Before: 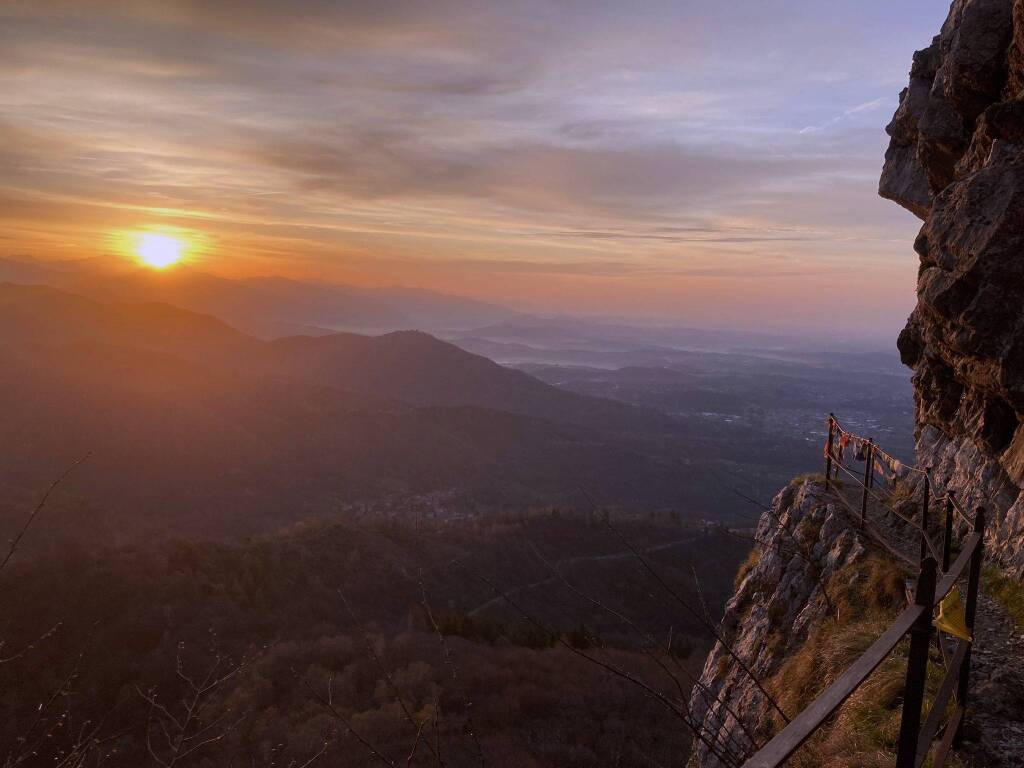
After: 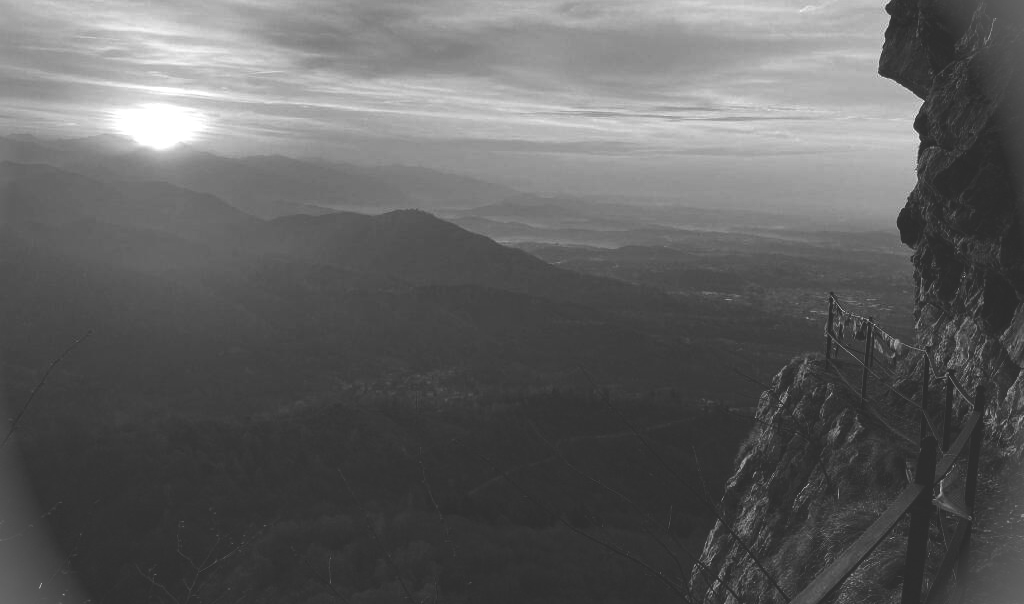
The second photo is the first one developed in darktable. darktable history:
crop and rotate: top 15.774%, bottom 5.506%
vignetting: fall-off start 100%, brightness 0.3, saturation 0
monochrome: a 73.58, b 64.21
rgb curve: curves: ch0 [(0, 0.186) (0.314, 0.284) (0.576, 0.466) (0.805, 0.691) (0.936, 0.886)]; ch1 [(0, 0.186) (0.314, 0.284) (0.581, 0.534) (0.771, 0.746) (0.936, 0.958)]; ch2 [(0, 0.216) (0.275, 0.39) (1, 1)], mode RGB, independent channels, compensate middle gray true, preserve colors none
color correction: saturation 0.3
white balance: red 0.976, blue 1.04
exposure: black level correction 0, exposure 0.7 EV, compensate exposure bias true, compensate highlight preservation false
